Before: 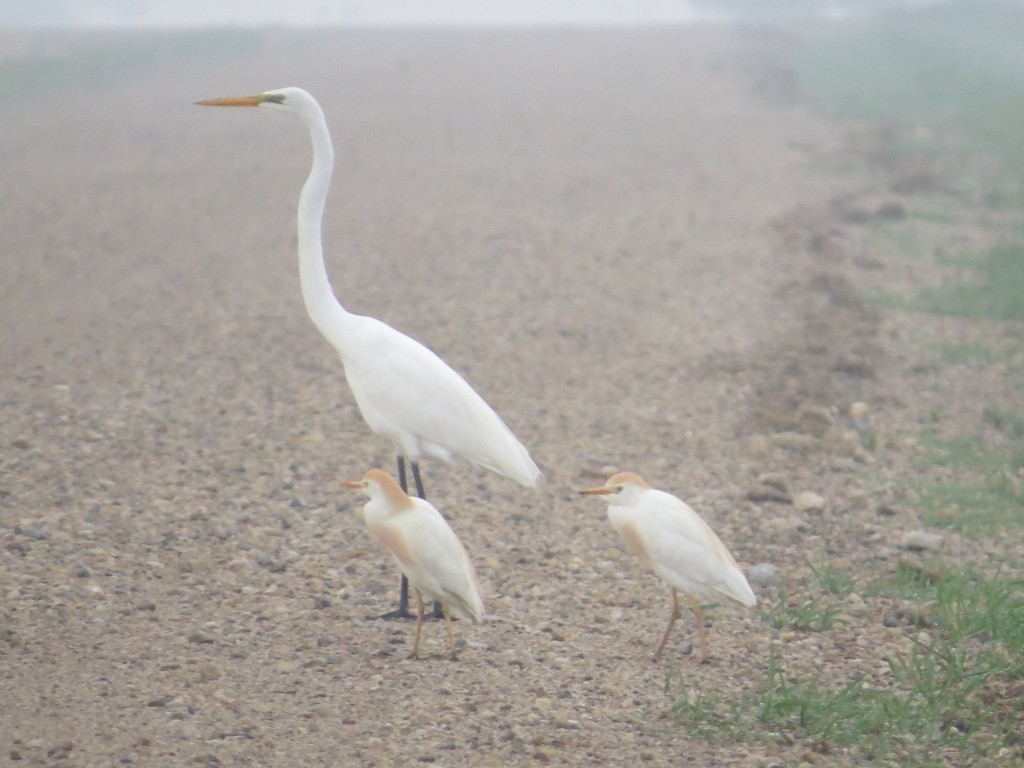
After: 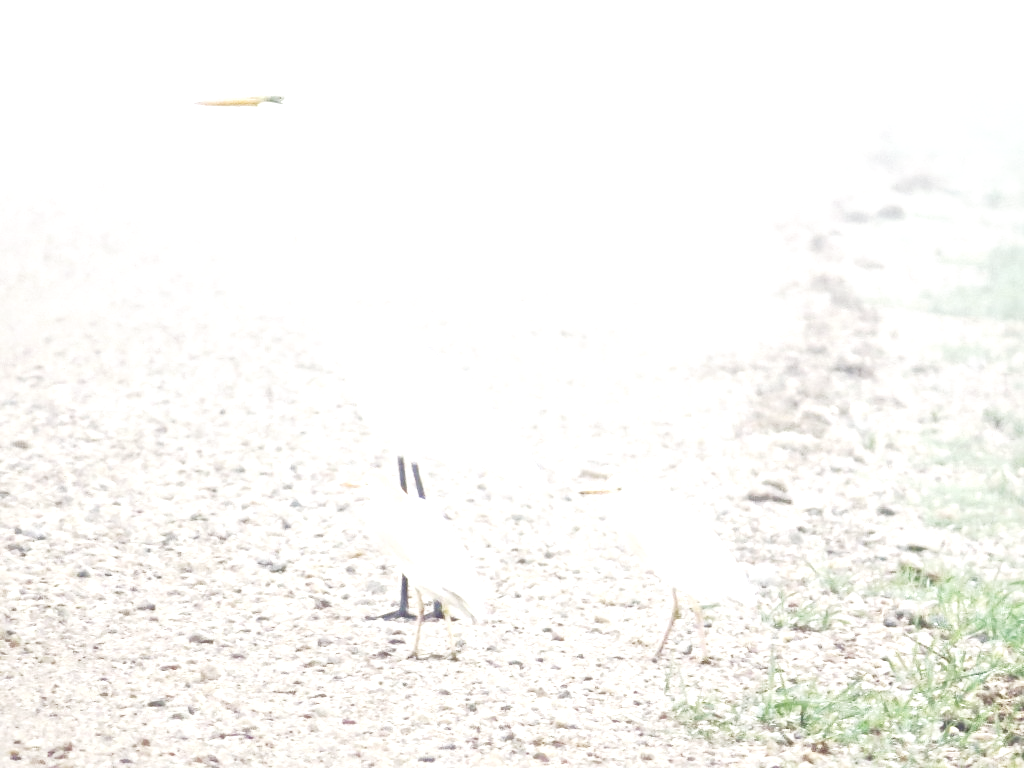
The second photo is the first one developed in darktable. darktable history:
contrast brightness saturation: contrast 0.086, brightness -0.602, saturation 0.165
local contrast: mode bilateral grid, contrast 20, coarseness 18, detail 163%, midtone range 0.2
base curve: curves: ch0 [(0, 0) (0.028, 0.03) (0.121, 0.232) (0.46, 0.748) (0.859, 0.968) (1, 1)], exposure shift 0.01, preserve colors none
exposure: black level correction 0, exposure 1.559 EV, compensate exposure bias true, compensate highlight preservation false
